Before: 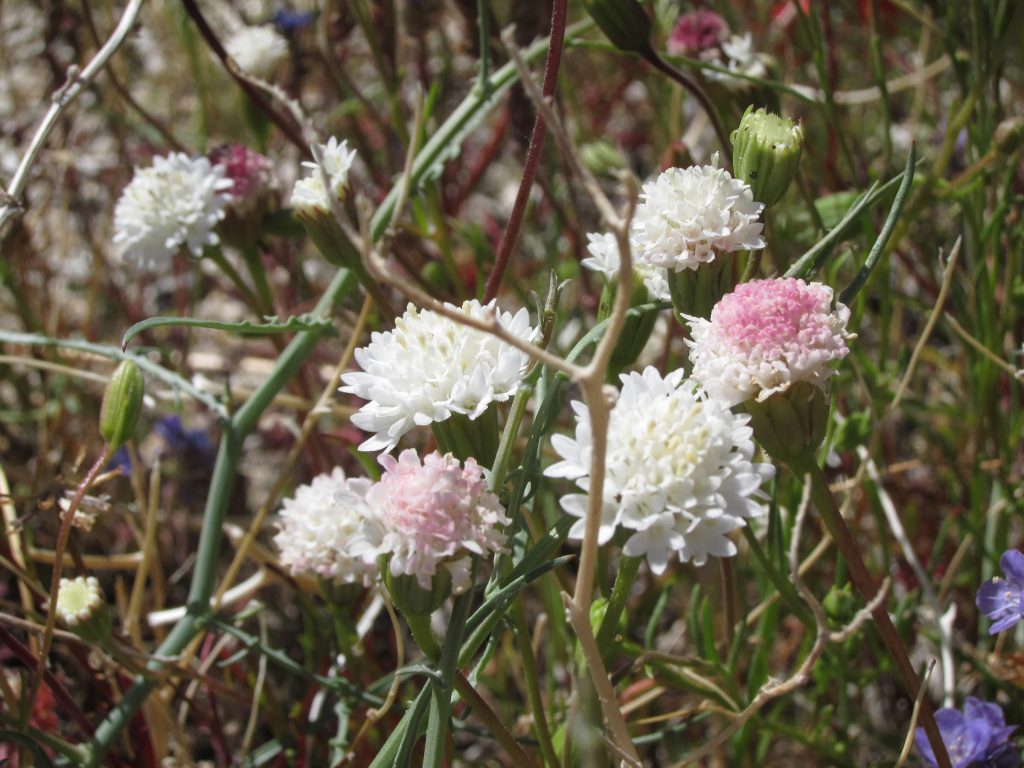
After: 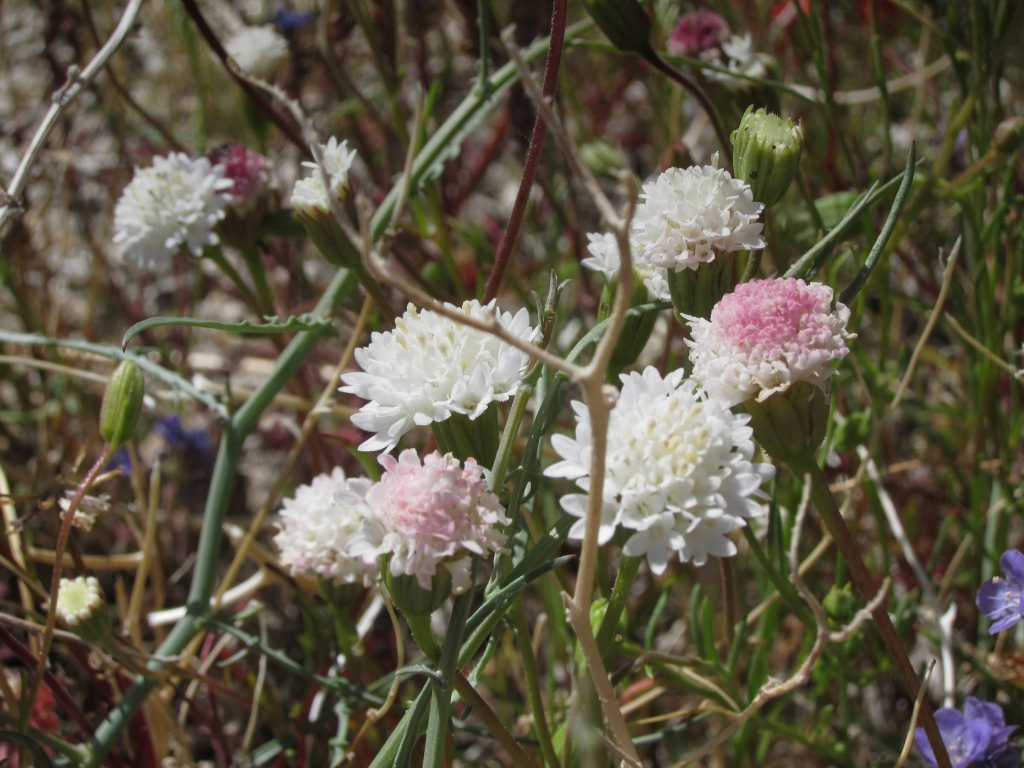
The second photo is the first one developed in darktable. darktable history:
tone equalizer: on, module defaults
graduated density: on, module defaults
